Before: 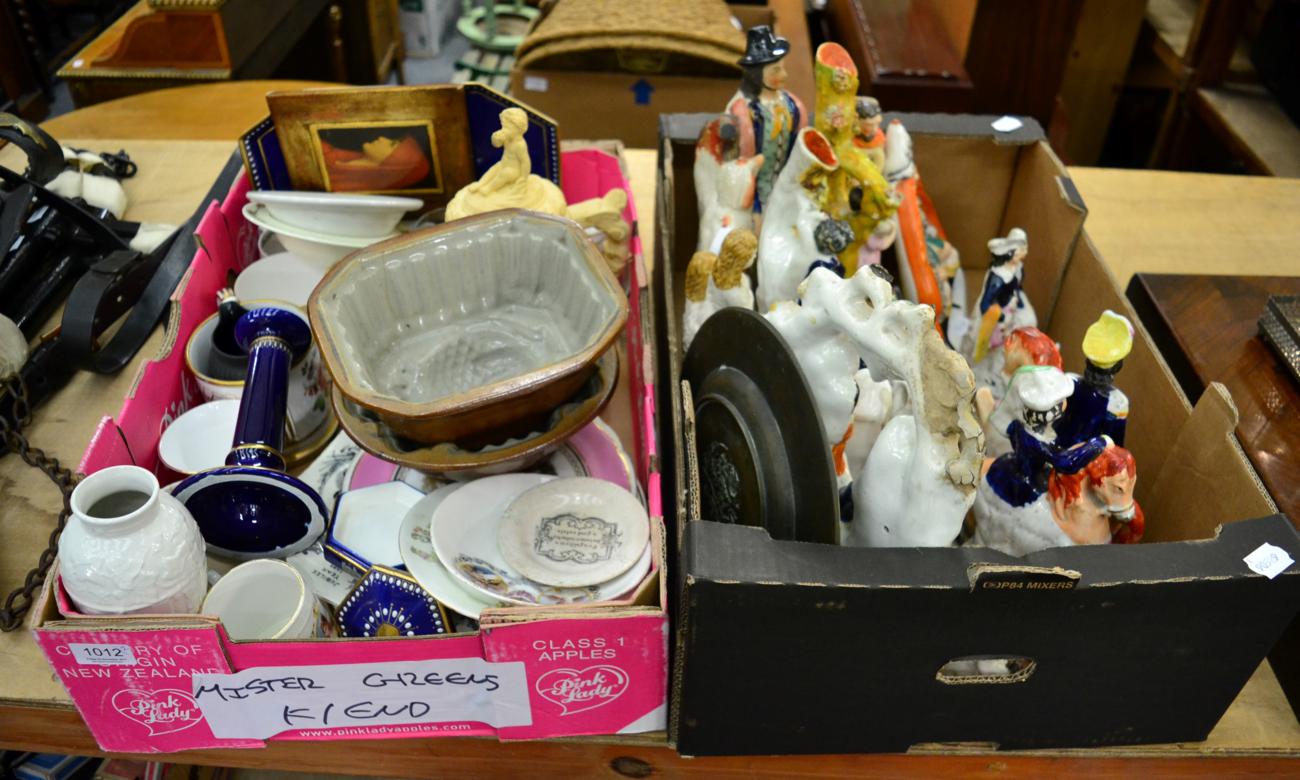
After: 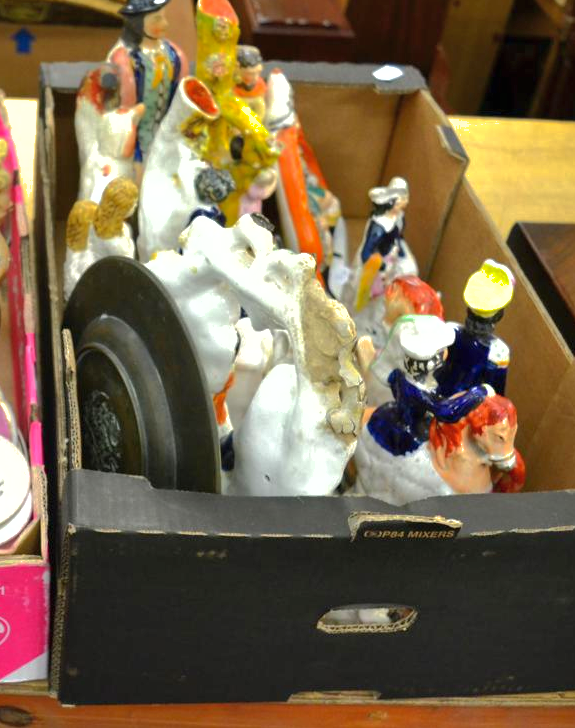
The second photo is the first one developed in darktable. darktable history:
exposure: black level correction 0, exposure 0.68 EV, compensate exposure bias true, compensate highlight preservation false
shadows and highlights: shadows 40, highlights -60
crop: left 47.628%, top 6.643%, right 7.874%
